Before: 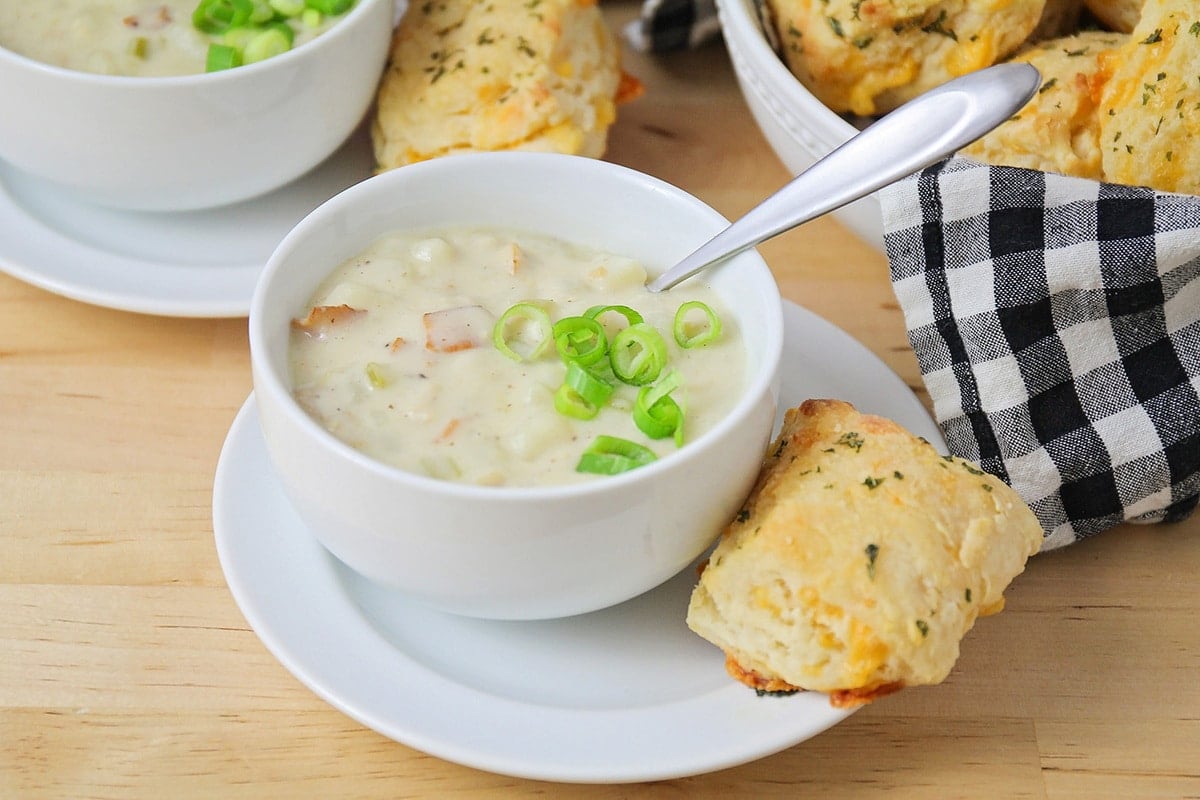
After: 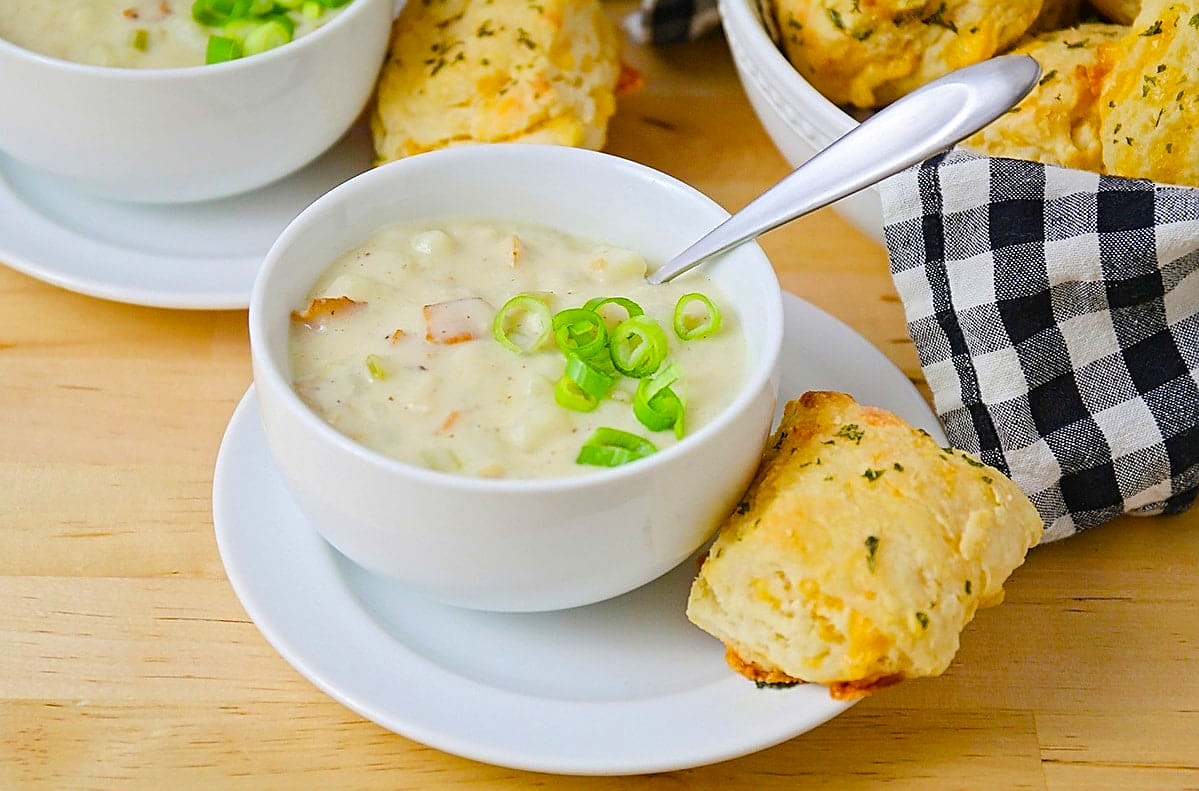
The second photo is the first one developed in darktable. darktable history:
sharpen: on, module defaults
crop: top 1.049%, right 0.001%
color balance rgb: linear chroma grading › global chroma 18.9%, perceptual saturation grading › global saturation 20%, perceptual saturation grading › highlights -25%, perceptual saturation grading › shadows 50%, global vibrance 18.93%
